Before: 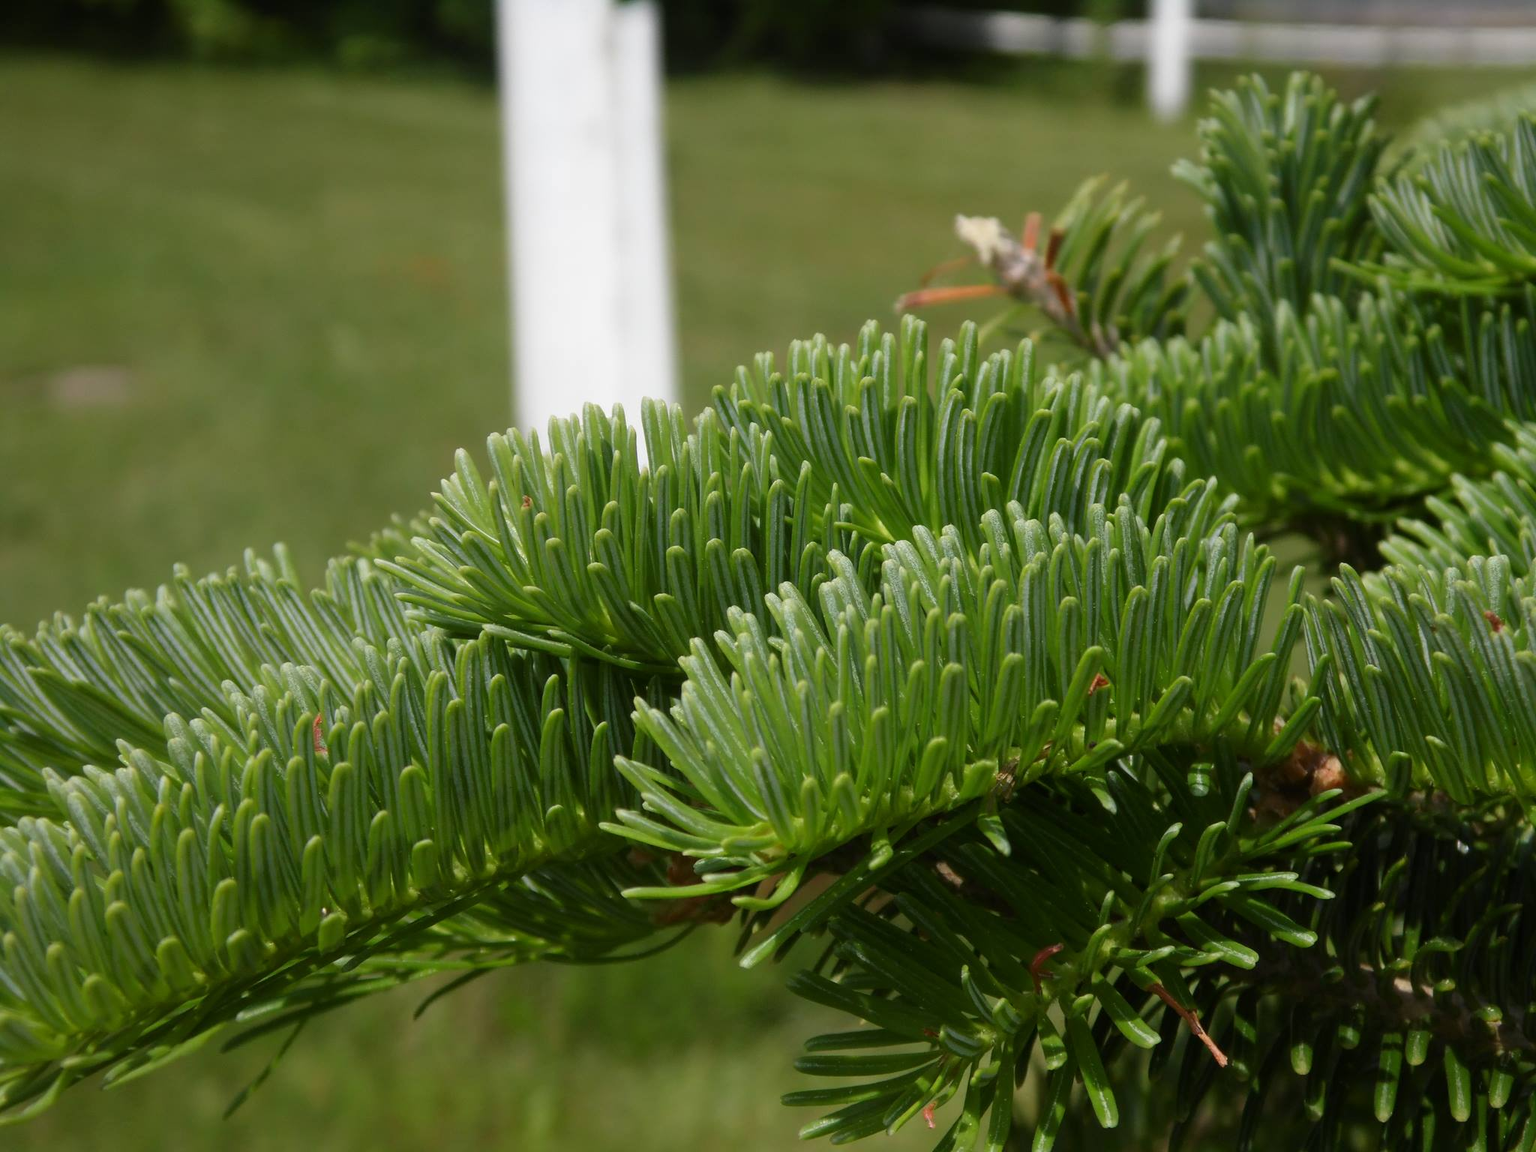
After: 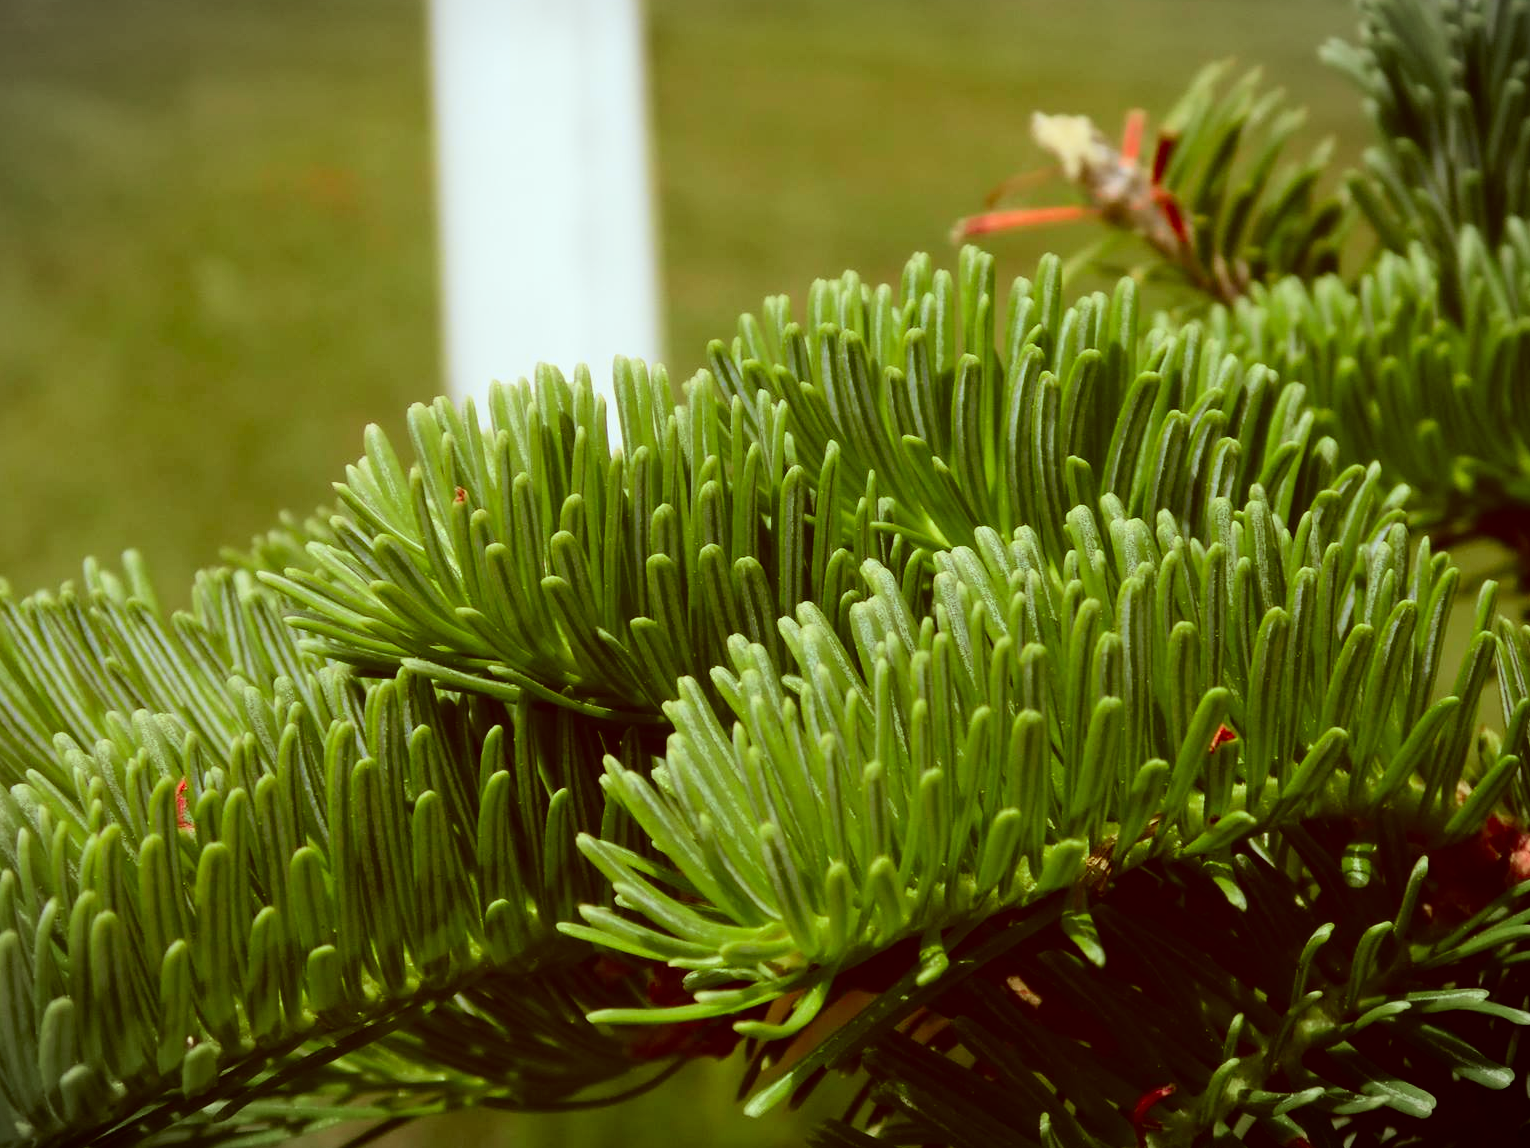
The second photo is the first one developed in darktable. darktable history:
color correction: highlights a* -7.23, highlights b* -0.161, shadows a* 20.08, shadows b* 11.73
crop and rotate: left 11.831%, top 11.346%, right 13.429%, bottom 13.899%
vignetting: fall-off start 100%, brightness -0.282, width/height ratio 1.31
tone curve: curves: ch0 [(0, 0.01) (0.133, 0.057) (0.338, 0.327) (0.494, 0.55) (0.726, 0.807) (1, 1)]; ch1 [(0, 0) (0.346, 0.324) (0.45, 0.431) (0.5, 0.5) (0.522, 0.517) (0.543, 0.578) (1, 1)]; ch2 [(0, 0) (0.44, 0.424) (0.501, 0.499) (0.564, 0.611) (0.622, 0.667) (0.707, 0.746) (1, 1)], color space Lab, independent channels, preserve colors none
